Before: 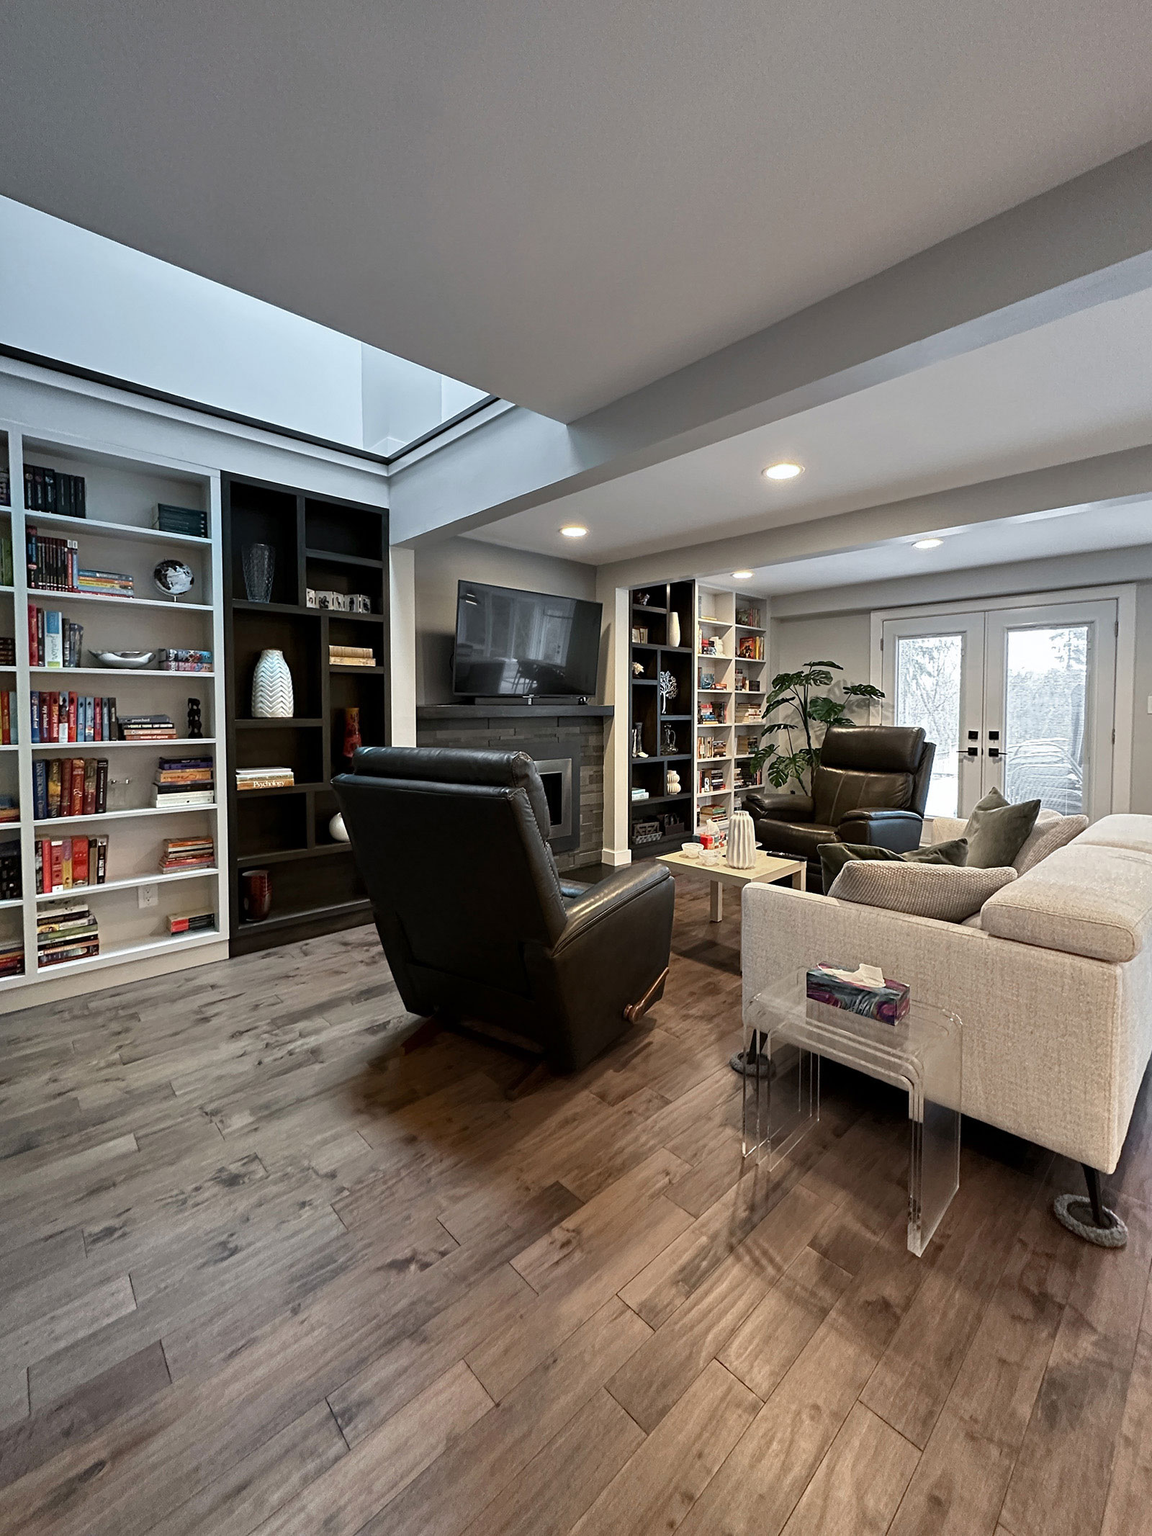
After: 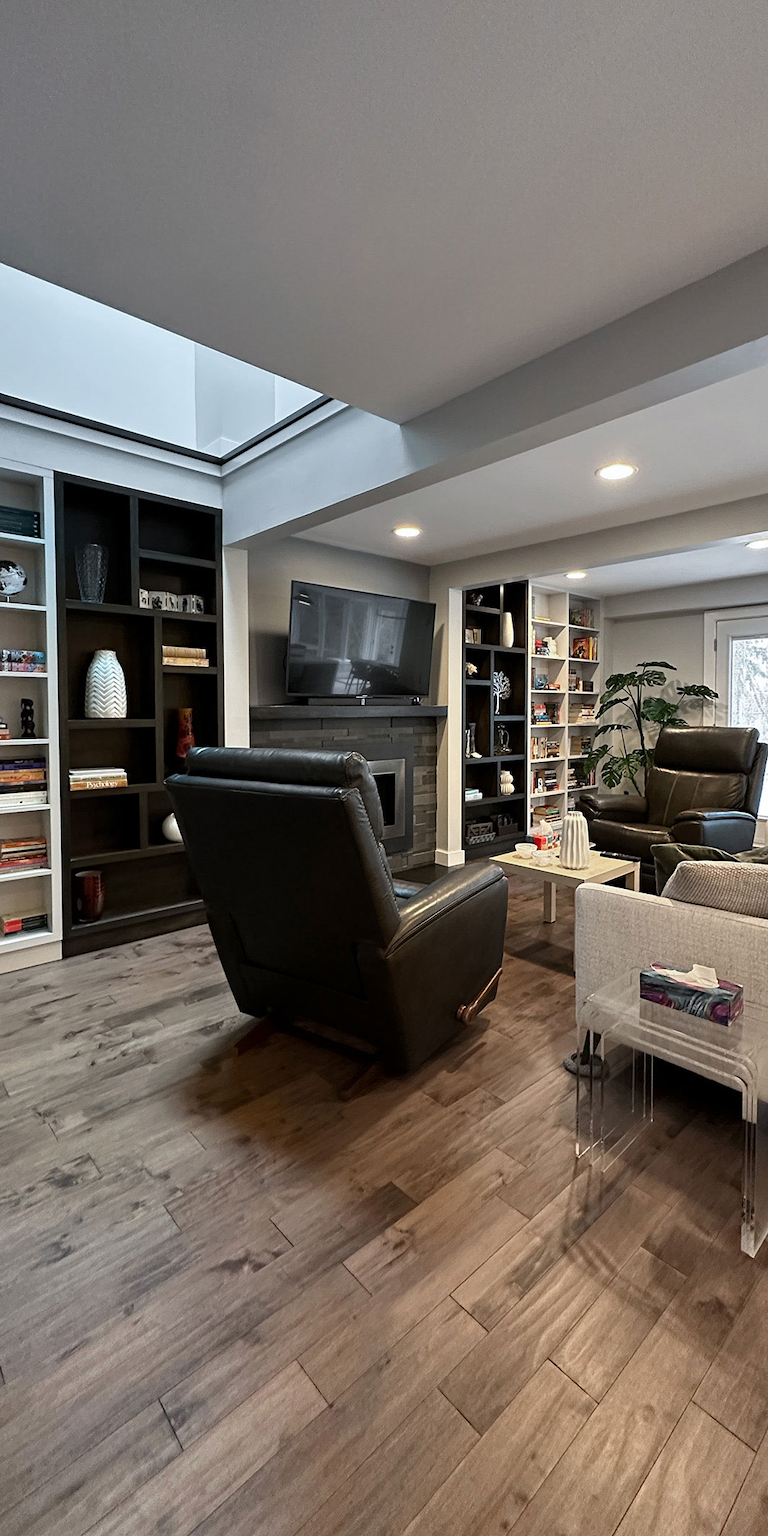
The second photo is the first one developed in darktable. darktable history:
crop and rotate: left 14.501%, right 18.834%
